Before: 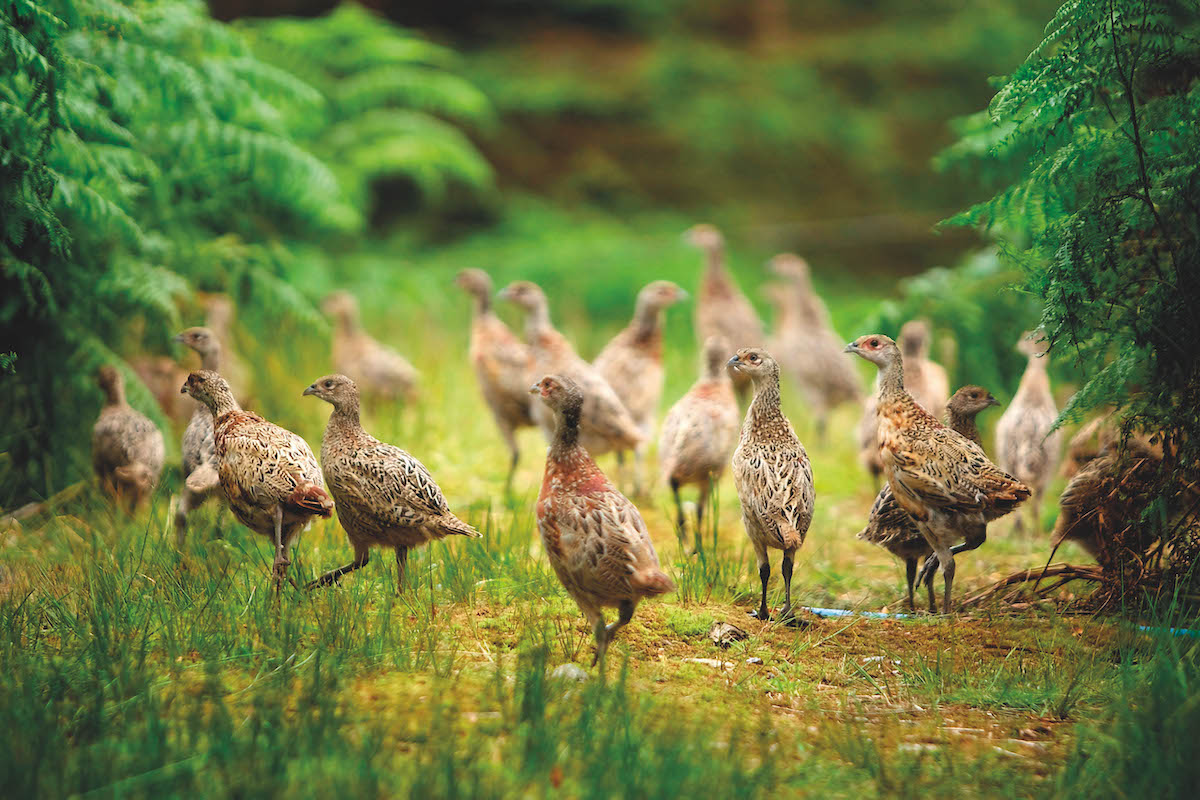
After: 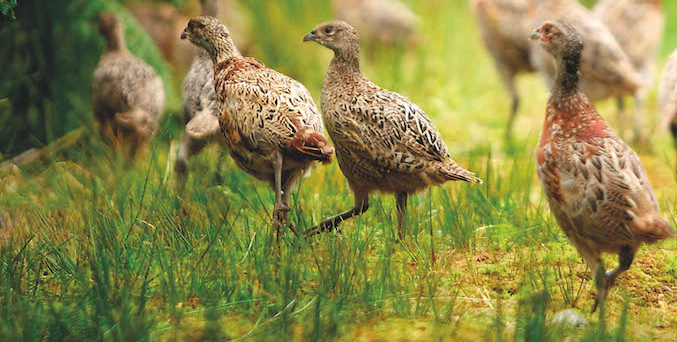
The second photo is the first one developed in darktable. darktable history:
crop: top 44.323%, right 43.582%, bottom 12.925%
